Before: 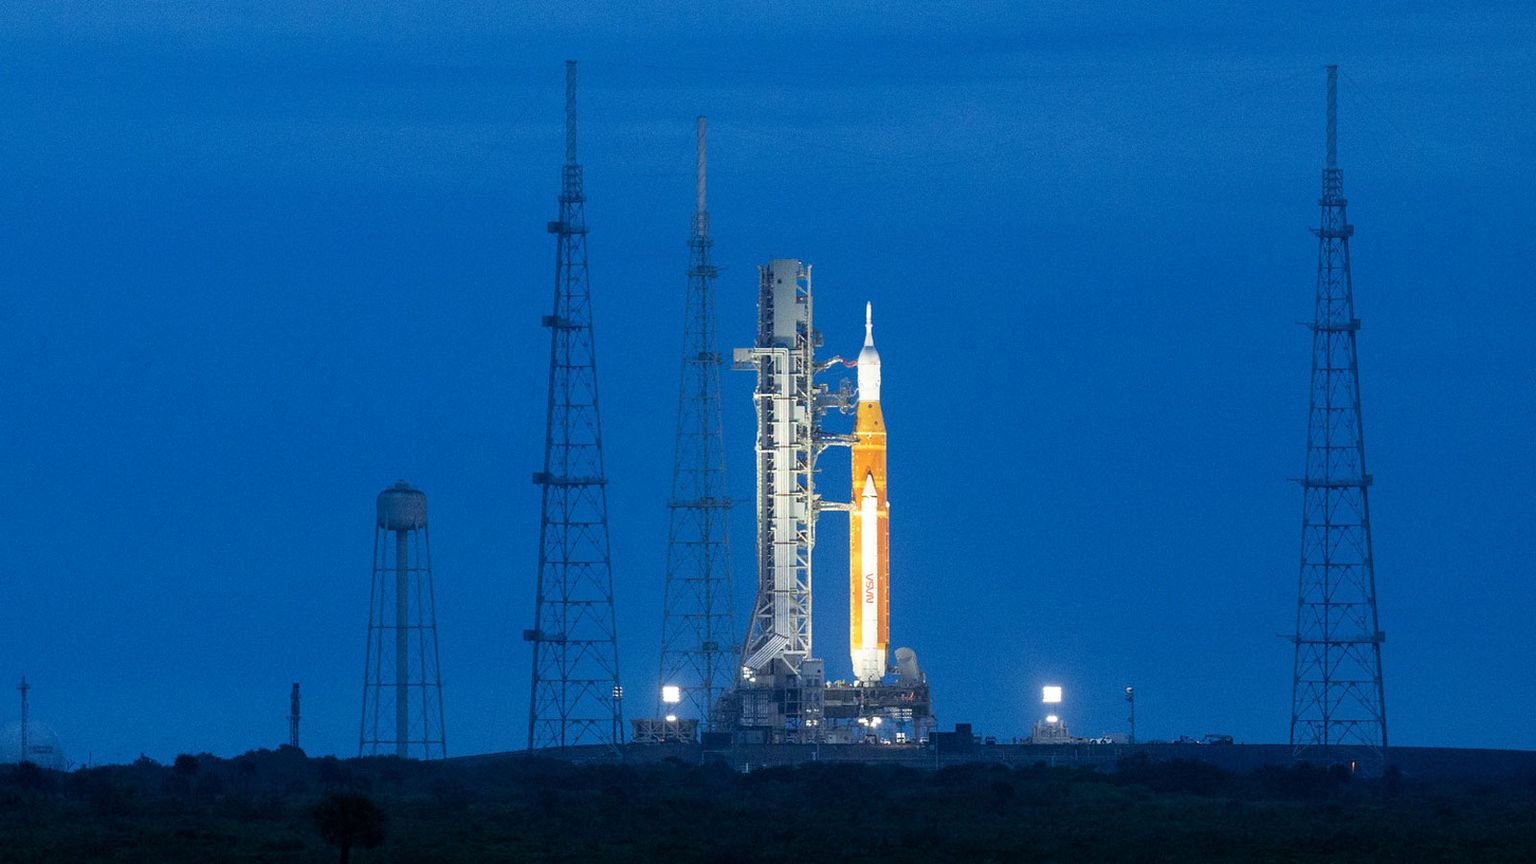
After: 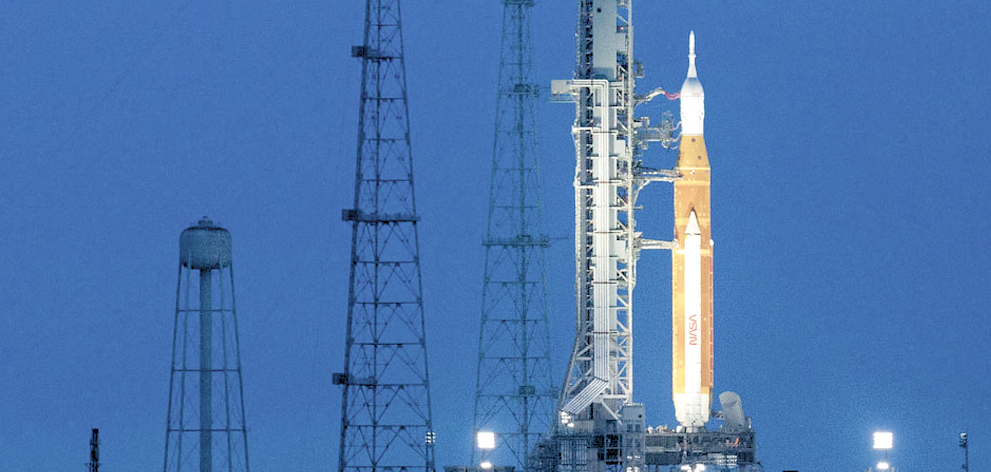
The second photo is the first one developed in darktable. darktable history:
contrast brightness saturation: saturation 0.123
crop: left 13.356%, top 31.465%, right 24.706%, bottom 16.051%
color balance rgb: shadows lift › luminance -7.839%, shadows lift › chroma 2.227%, shadows lift › hue 164.16°, linear chroma grading › global chroma 33.562%, perceptual saturation grading › global saturation 15.009%
color zones: curves: ch1 [(0, 0.34) (0.143, 0.164) (0.286, 0.152) (0.429, 0.176) (0.571, 0.173) (0.714, 0.188) (0.857, 0.199) (1, 0.34)]
levels: levels [0.093, 0.434, 0.988]
haze removal: compatibility mode true, adaptive false
